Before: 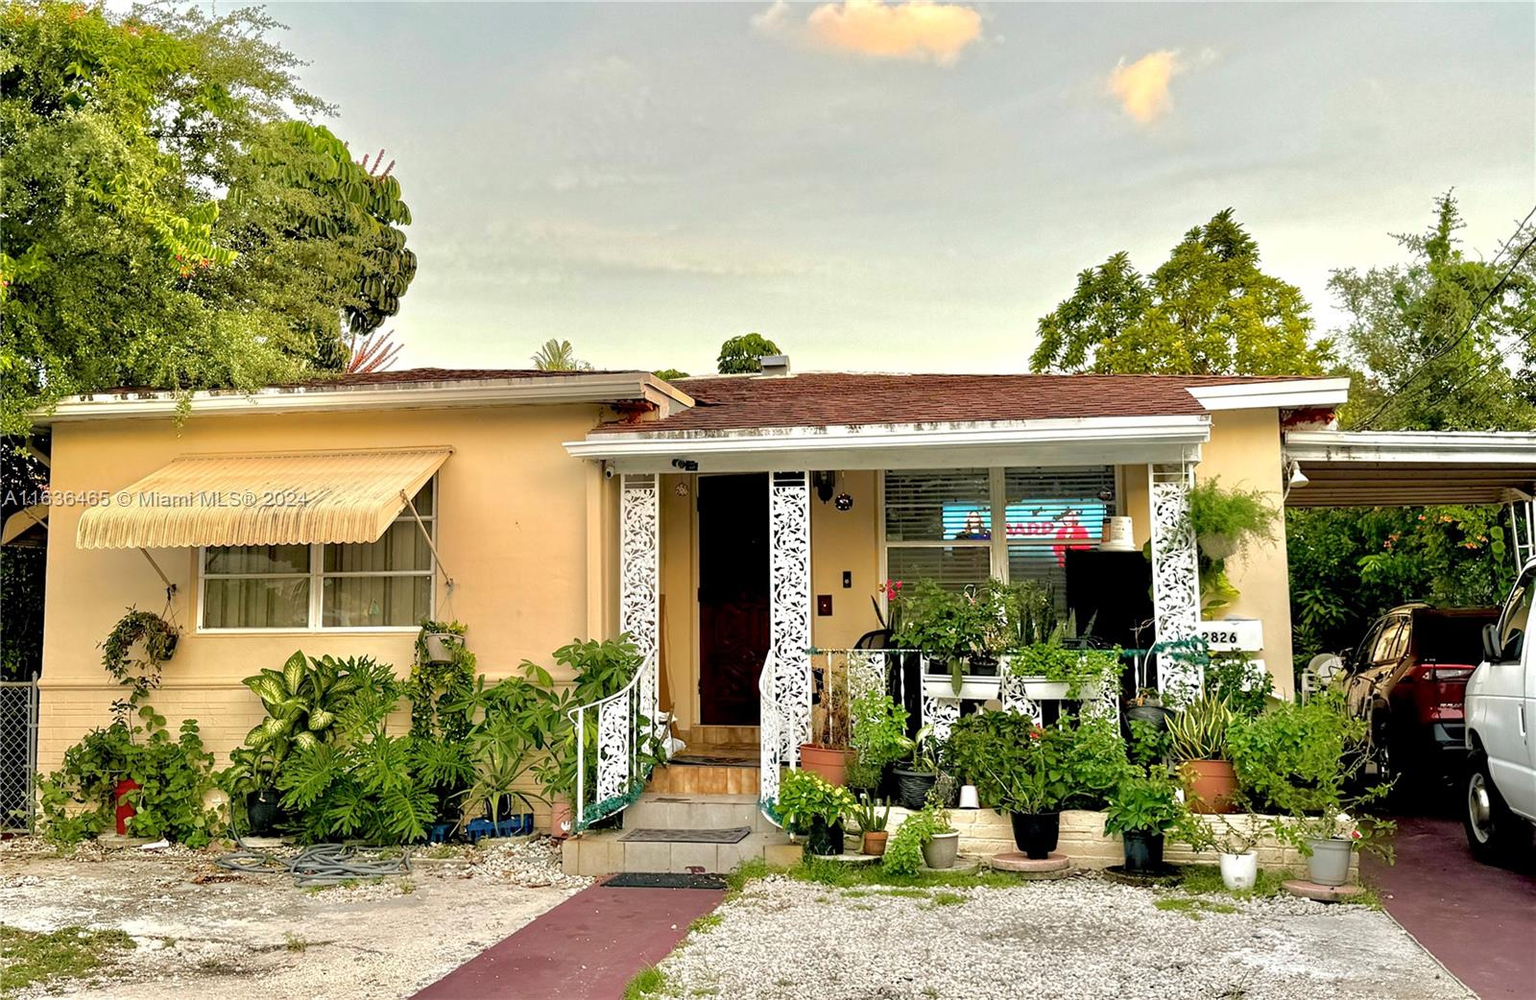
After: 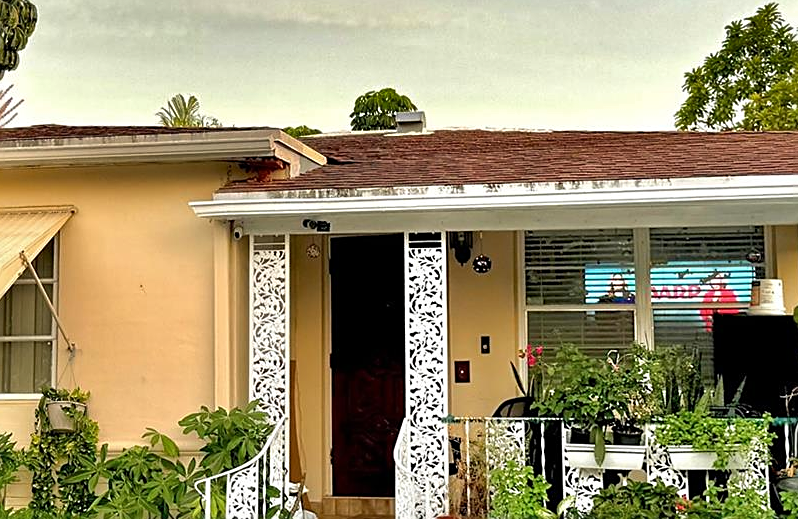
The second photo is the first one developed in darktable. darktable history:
shadows and highlights: low approximation 0.01, soften with gaussian
crop: left 24.83%, top 24.875%, right 25.29%, bottom 25.279%
sharpen: on, module defaults
